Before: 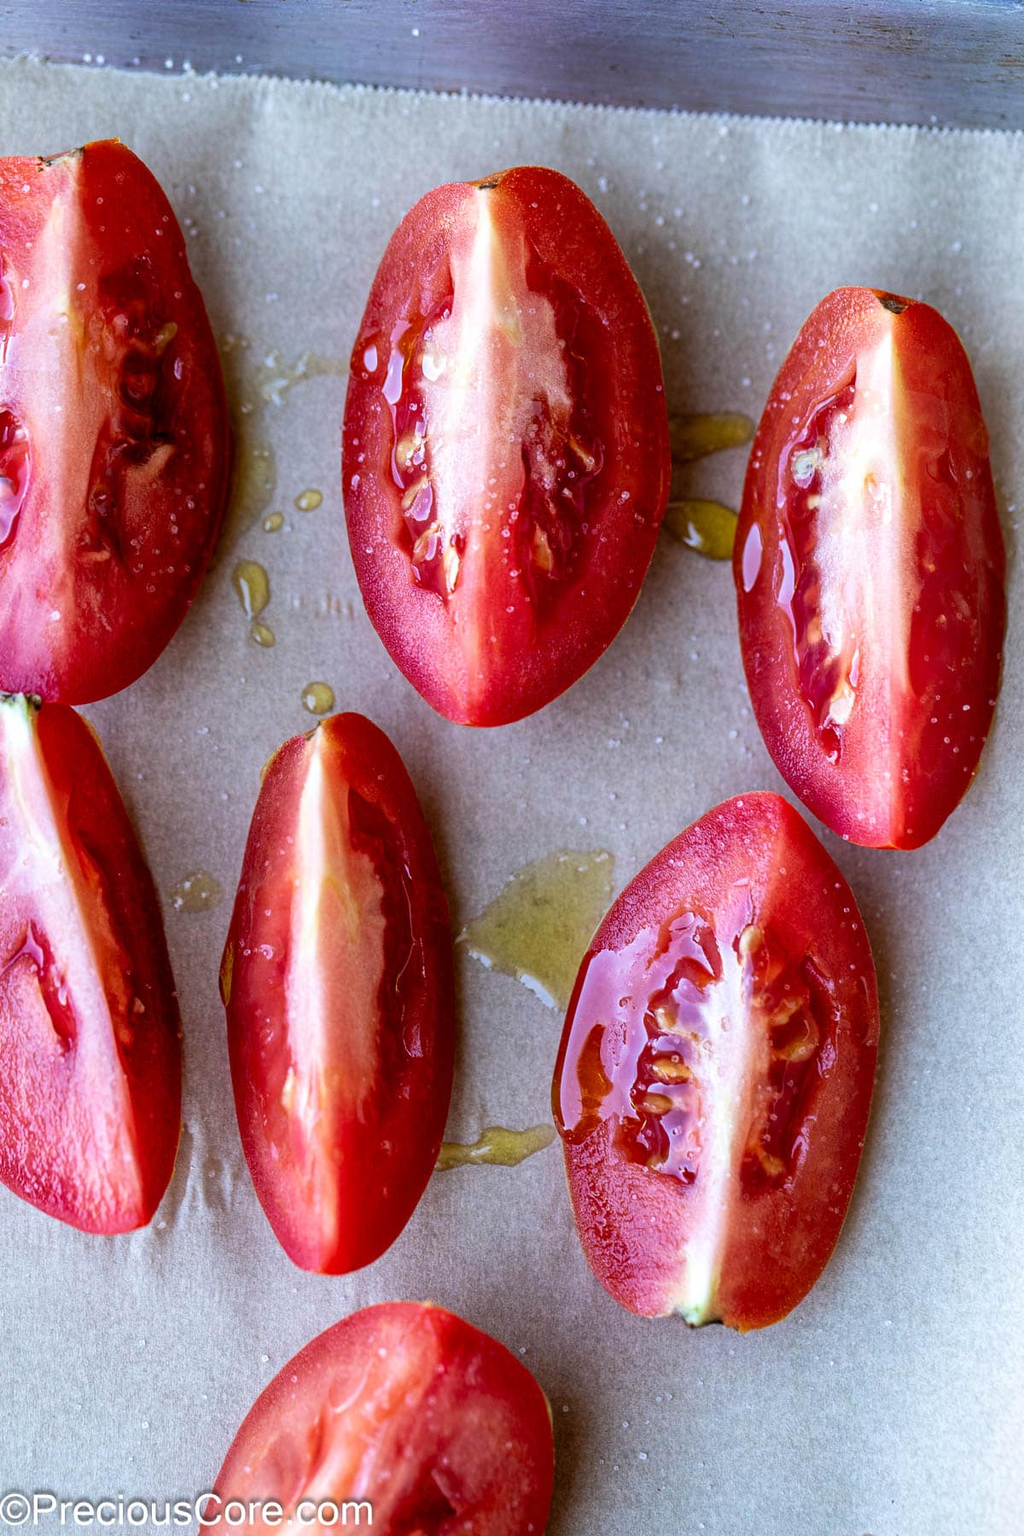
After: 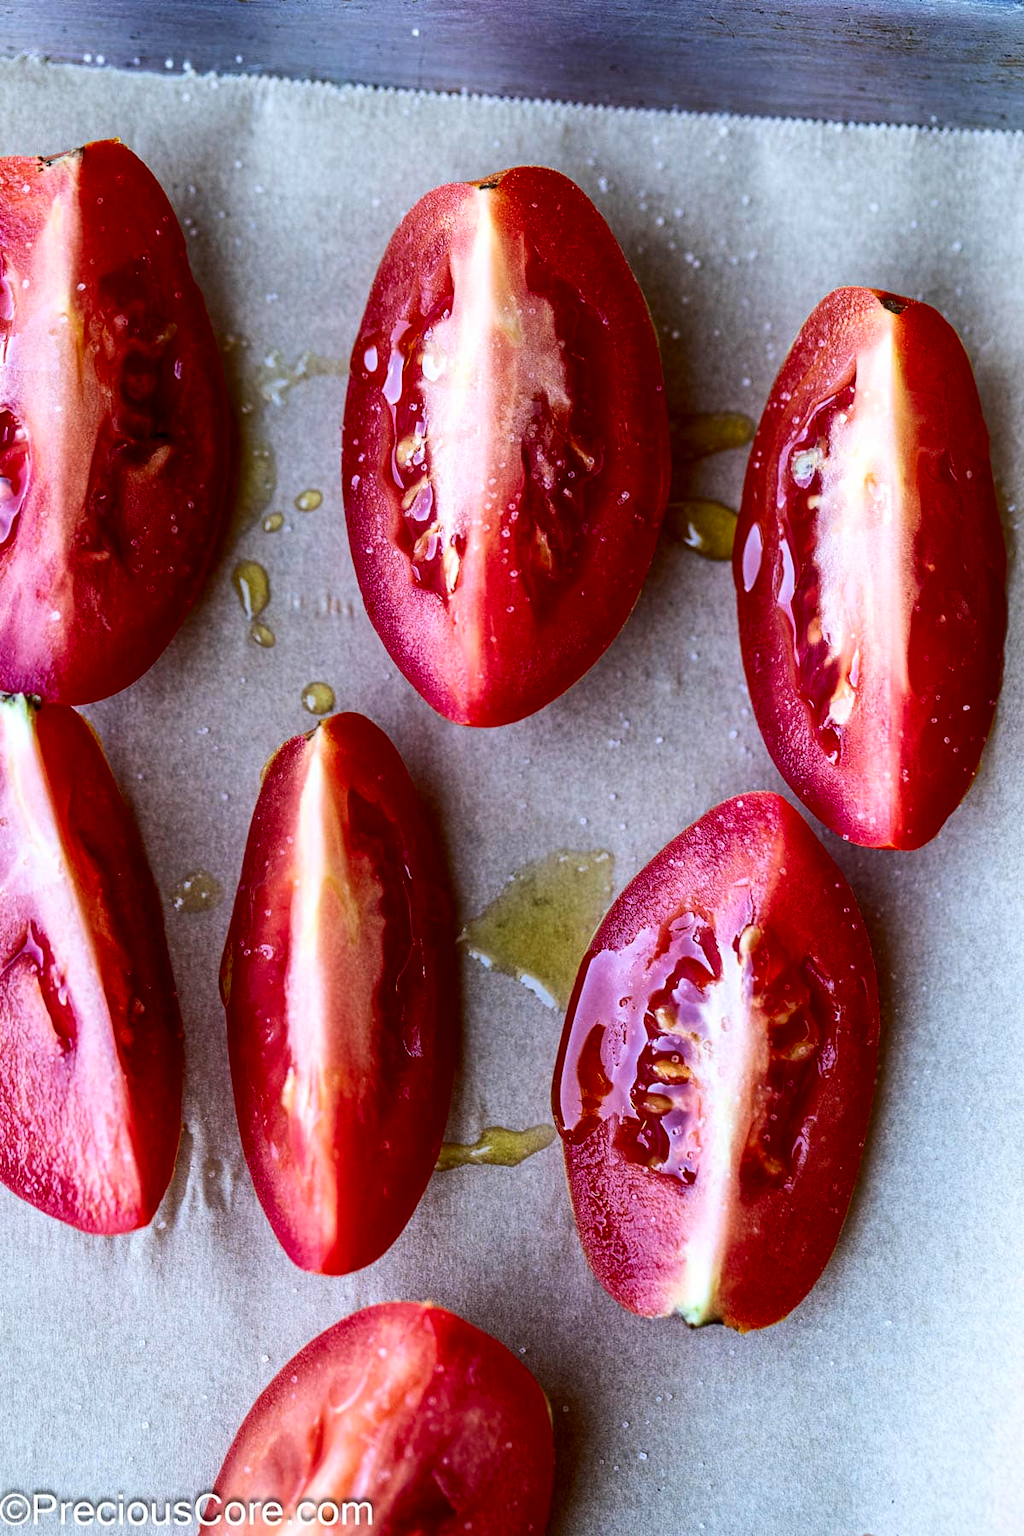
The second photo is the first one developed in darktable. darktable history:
contrast brightness saturation: contrast 0.203, brightness -0.114, saturation 0.103
